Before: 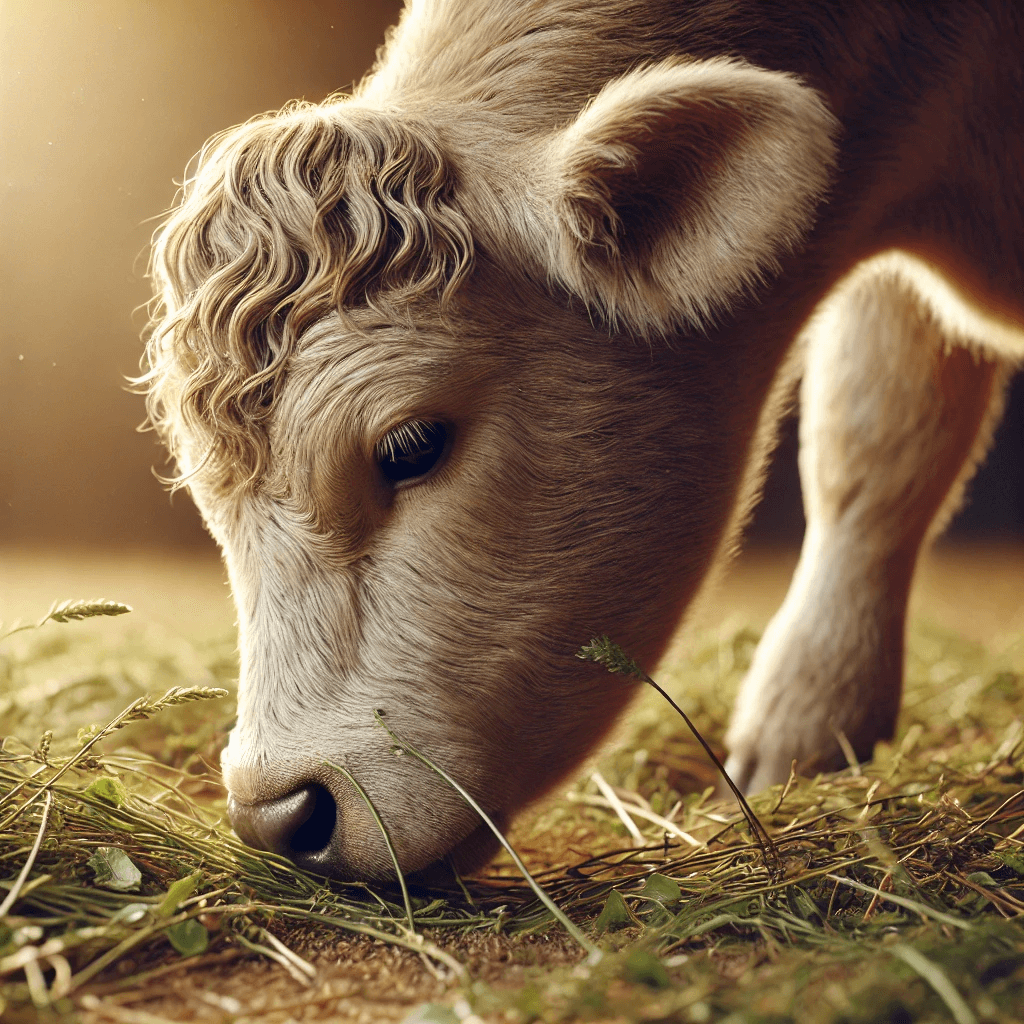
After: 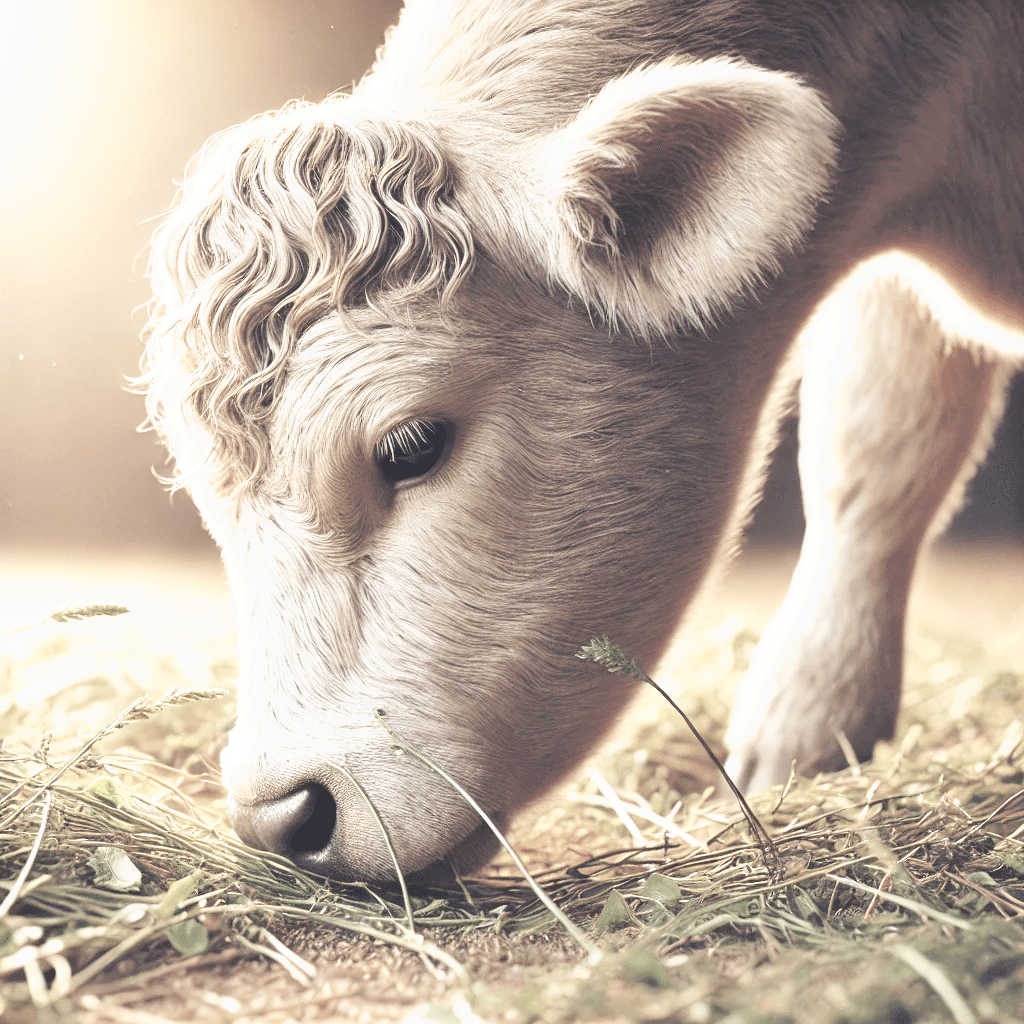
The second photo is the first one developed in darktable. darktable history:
tone curve: curves: ch0 [(0, 0) (0.003, 0.115) (0.011, 0.133) (0.025, 0.157) (0.044, 0.182) (0.069, 0.209) (0.1, 0.239) (0.136, 0.279) (0.177, 0.326) (0.224, 0.379) (0.277, 0.436) (0.335, 0.507) (0.399, 0.587) (0.468, 0.671) (0.543, 0.75) (0.623, 0.837) (0.709, 0.916) (0.801, 0.978) (0.898, 0.985) (1, 1)], preserve colors none
contrast brightness saturation: brightness 0.18, saturation -0.5
